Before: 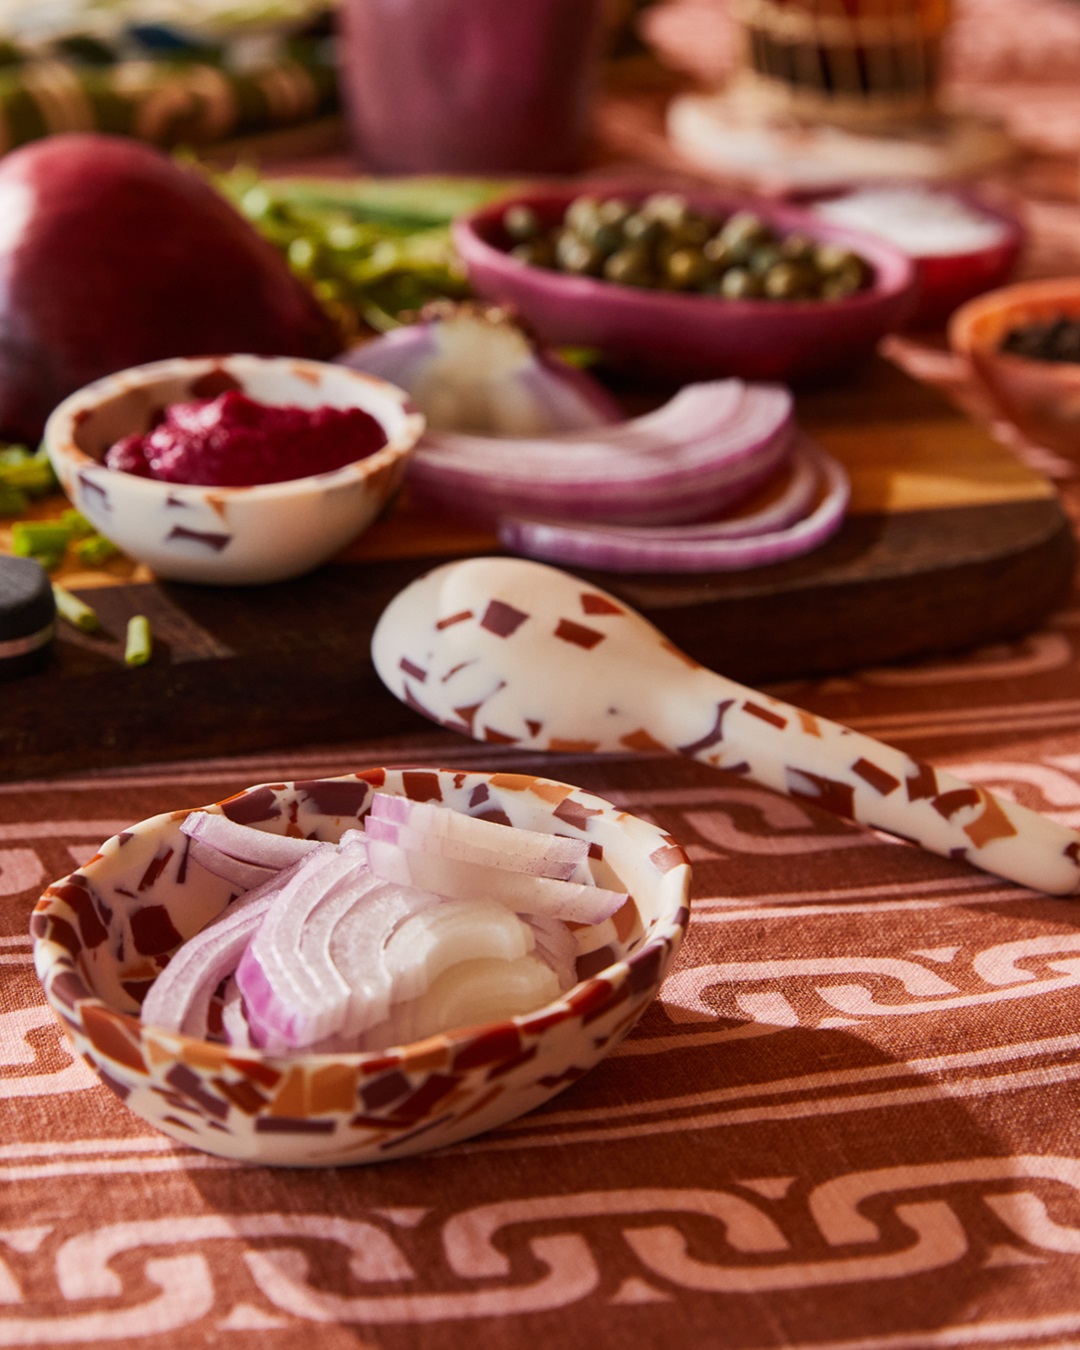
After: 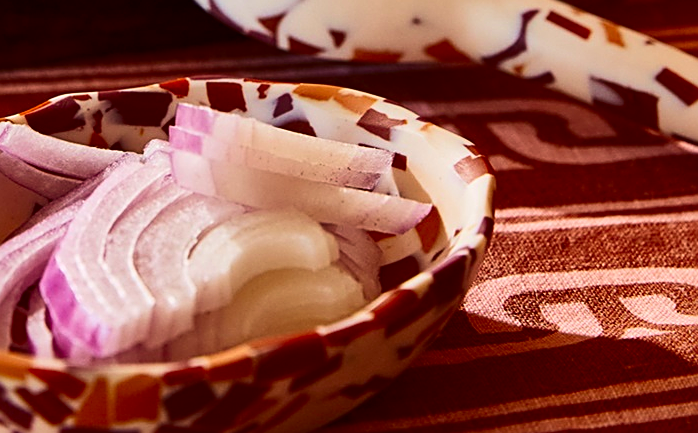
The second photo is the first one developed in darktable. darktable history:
crop: left 18.154%, top 51.117%, right 17.161%, bottom 16.798%
velvia: on, module defaults
contrast brightness saturation: contrast 0.193, brightness -0.108, saturation 0.214
sharpen: on, module defaults
